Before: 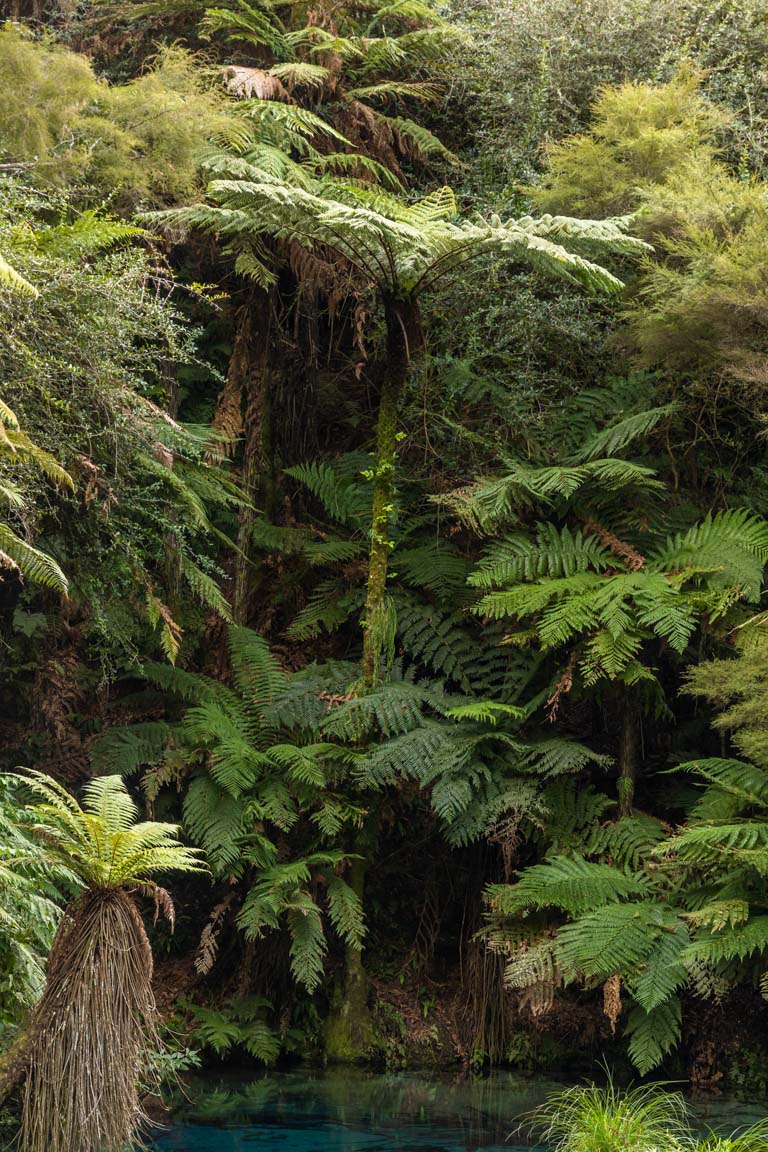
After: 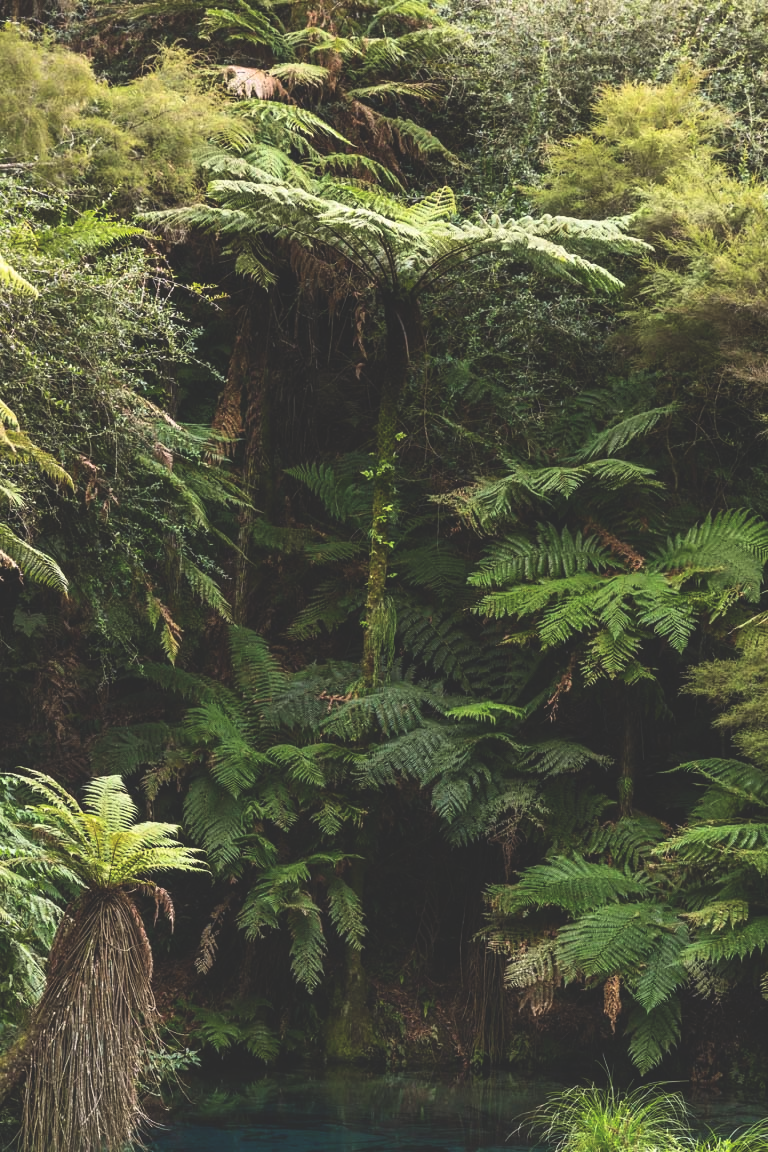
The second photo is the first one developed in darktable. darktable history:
exposure: black level correction -0.086, compensate highlight preservation false
contrast brightness saturation: contrast 0.225, brightness -0.188, saturation 0.234
